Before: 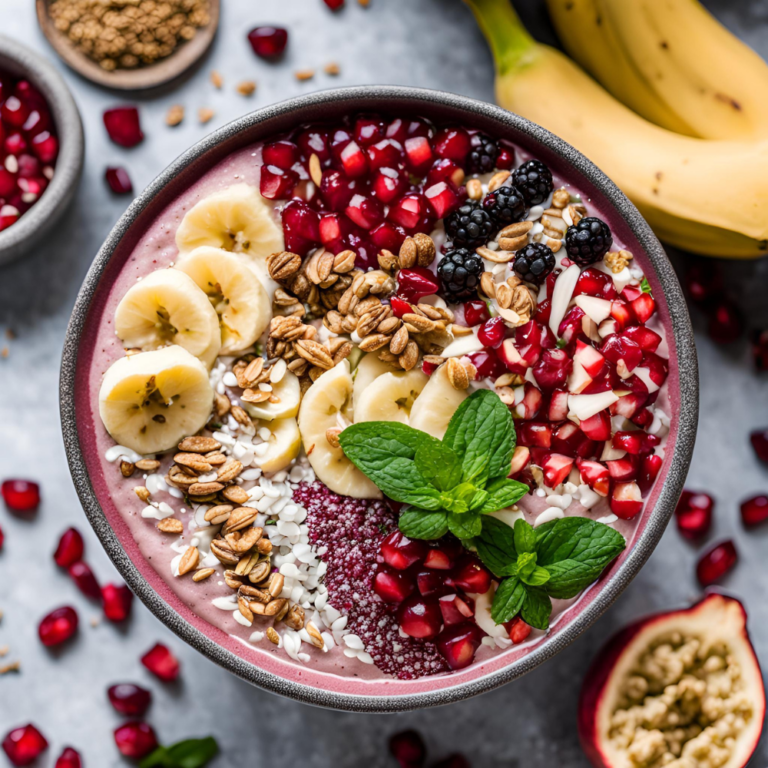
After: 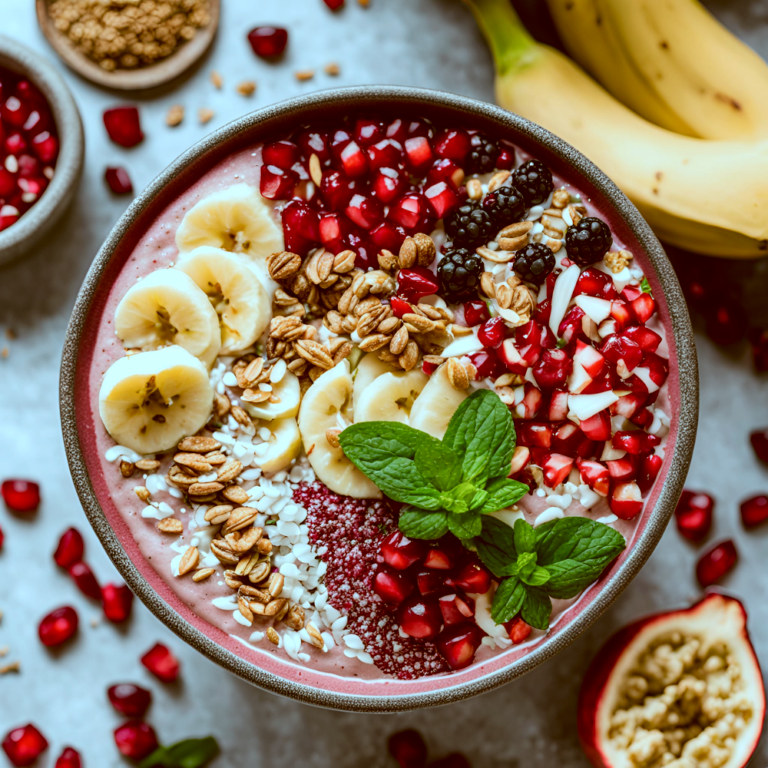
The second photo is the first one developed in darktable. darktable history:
color correction: highlights a* -14.04, highlights b* -16.75, shadows a* 10.34, shadows b* 29.13
